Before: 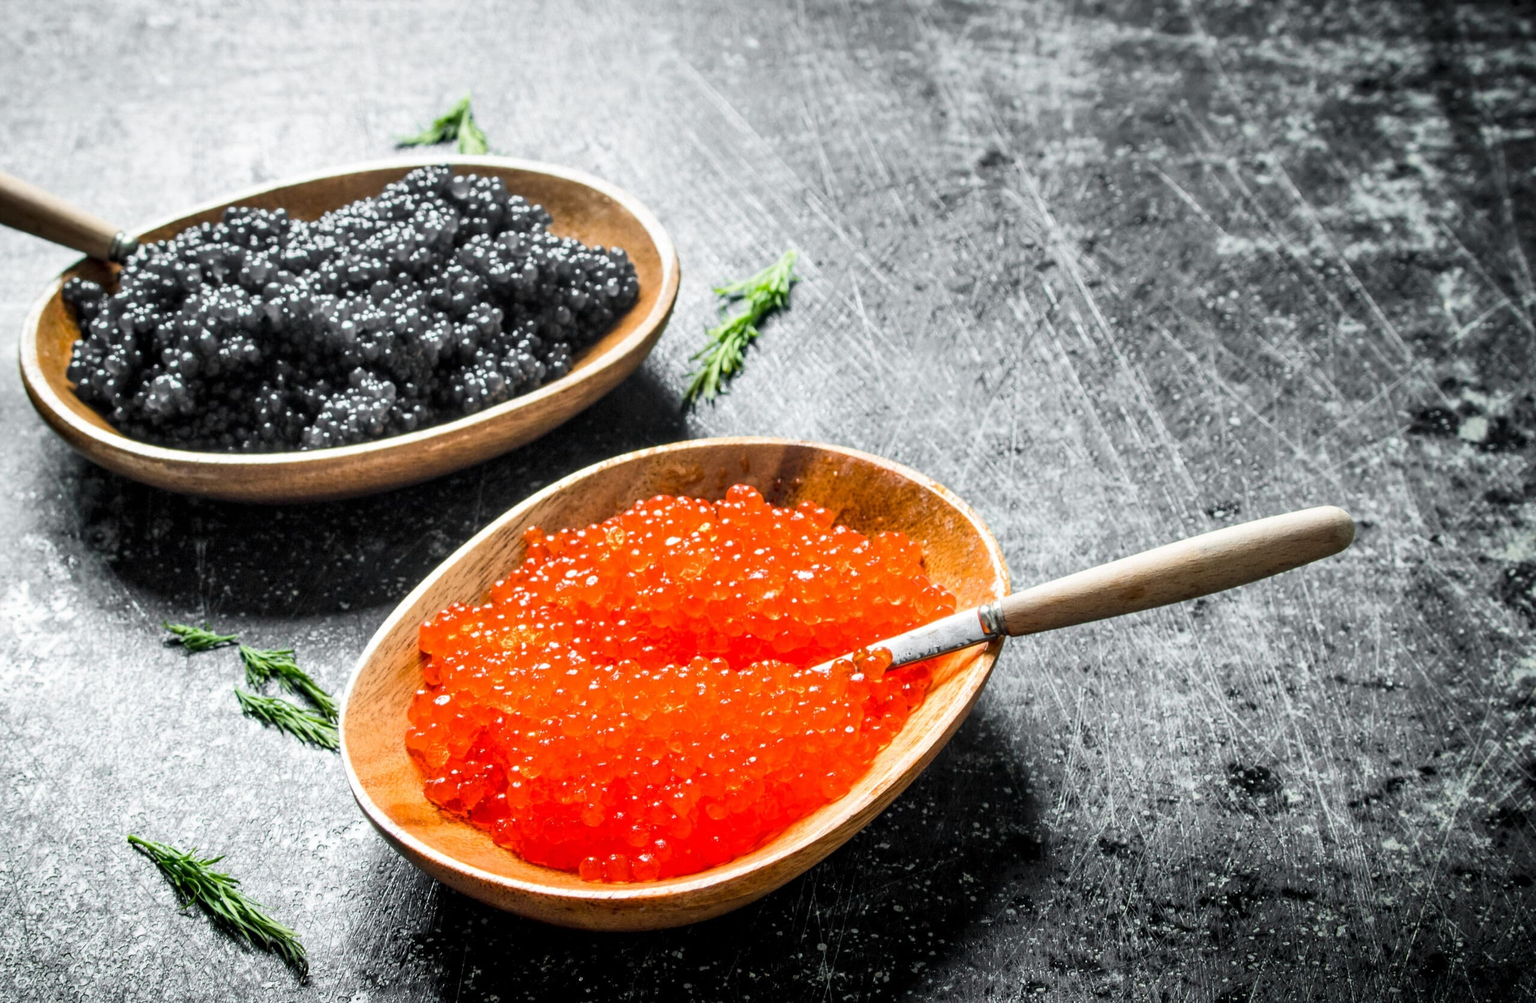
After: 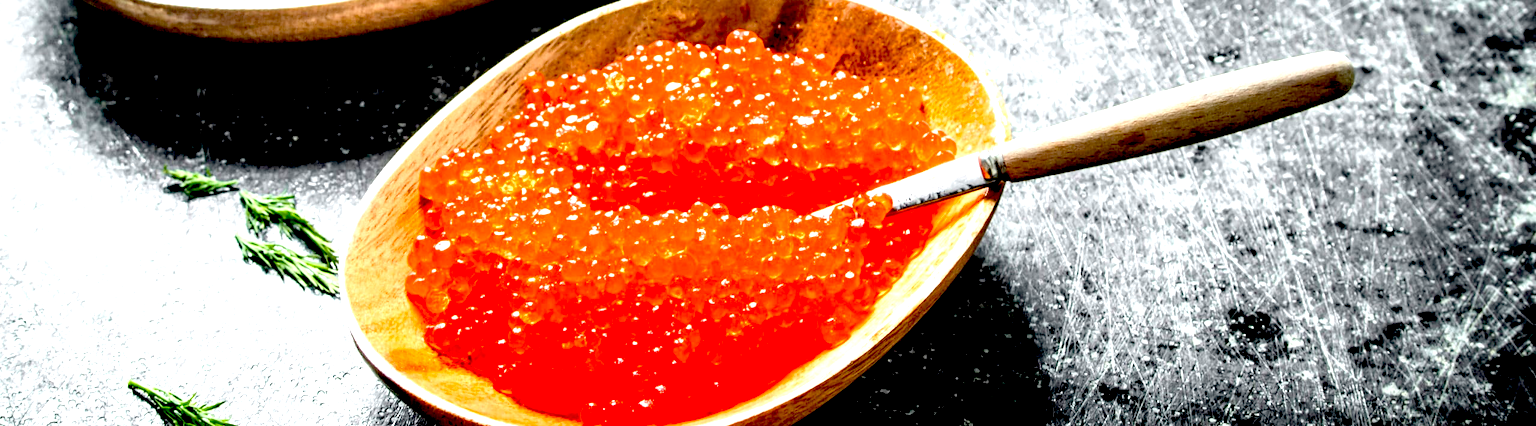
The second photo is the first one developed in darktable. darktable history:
exposure: black level correction 0.035, exposure 0.907 EV, compensate highlight preservation false
crop: top 45.372%, bottom 12.137%
